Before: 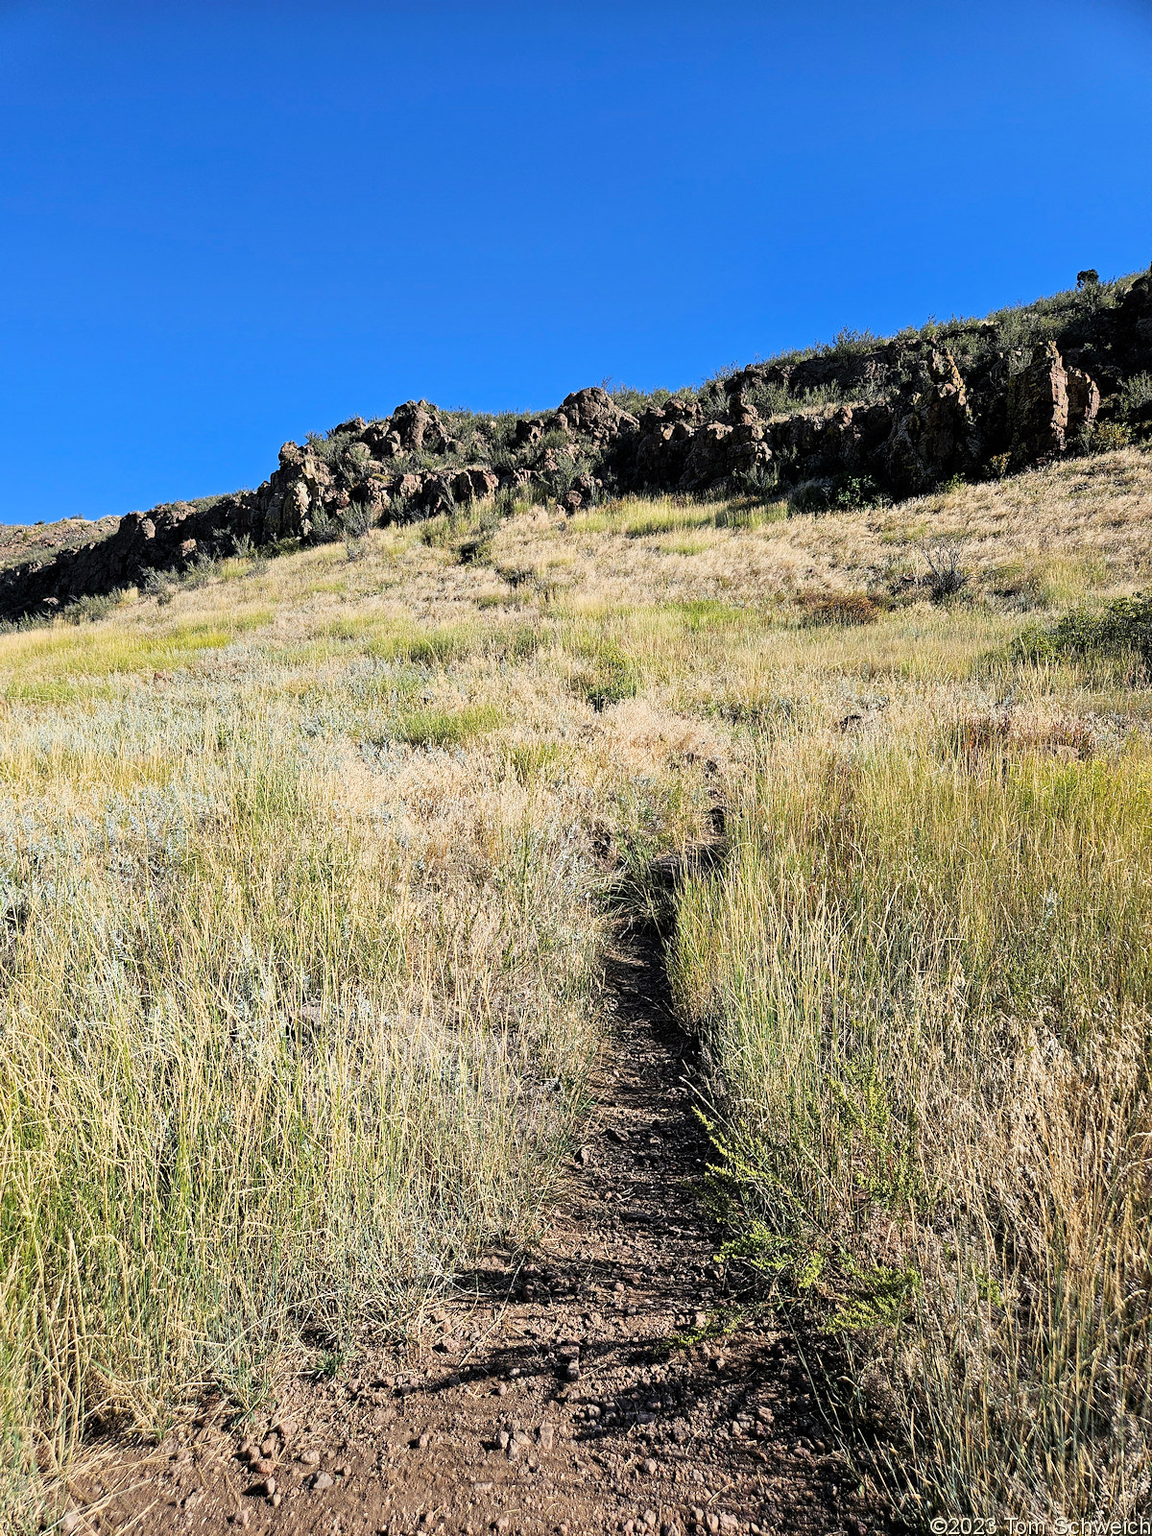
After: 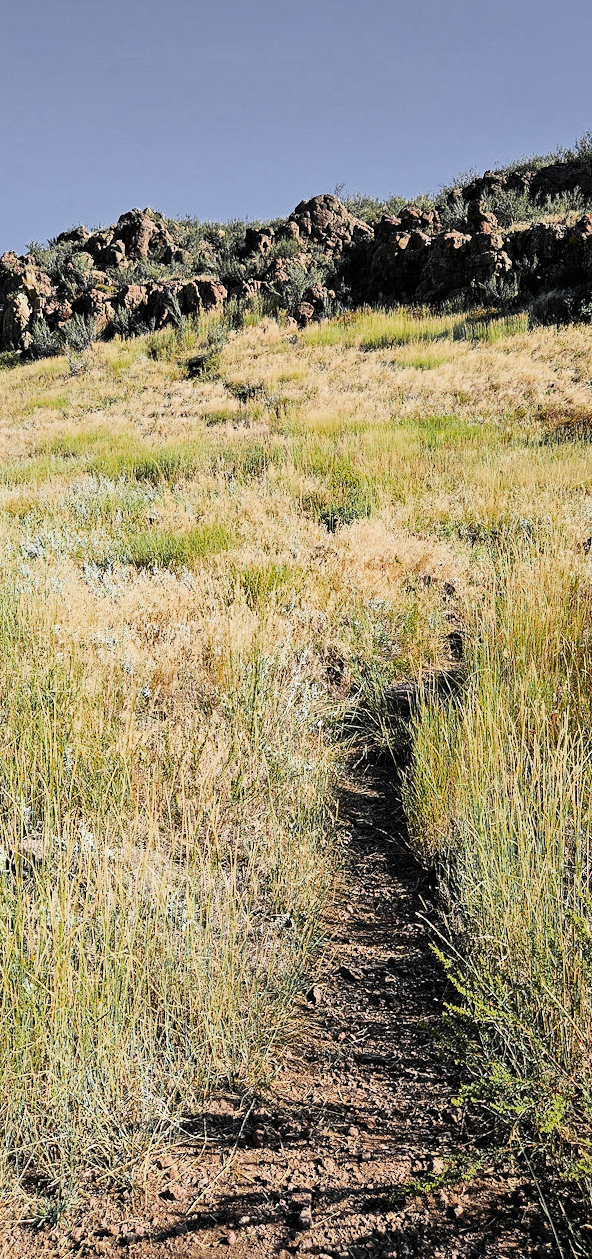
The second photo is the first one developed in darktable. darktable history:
crop and rotate: angle 0.017°, left 24.349%, top 13.094%, right 26.241%, bottom 8.167%
contrast brightness saturation: contrast 0.233, brightness 0.11, saturation 0.286
color zones: curves: ch0 [(0.004, 0.388) (0.125, 0.392) (0.25, 0.404) (0.375, 0.5) (0.5, 0.5) (0.625, 0.5) (0.75, 0.5) (0.875, 0.5)]; ch1 [(0, 0.5) (0.125, 0.5) (0.25, 0.5) (0.375, 0.124) (0.524, 0.124) (0.645, 0.128) (0.789, 0.132) (0.914, 0.096) (0.998, 0.068)]
